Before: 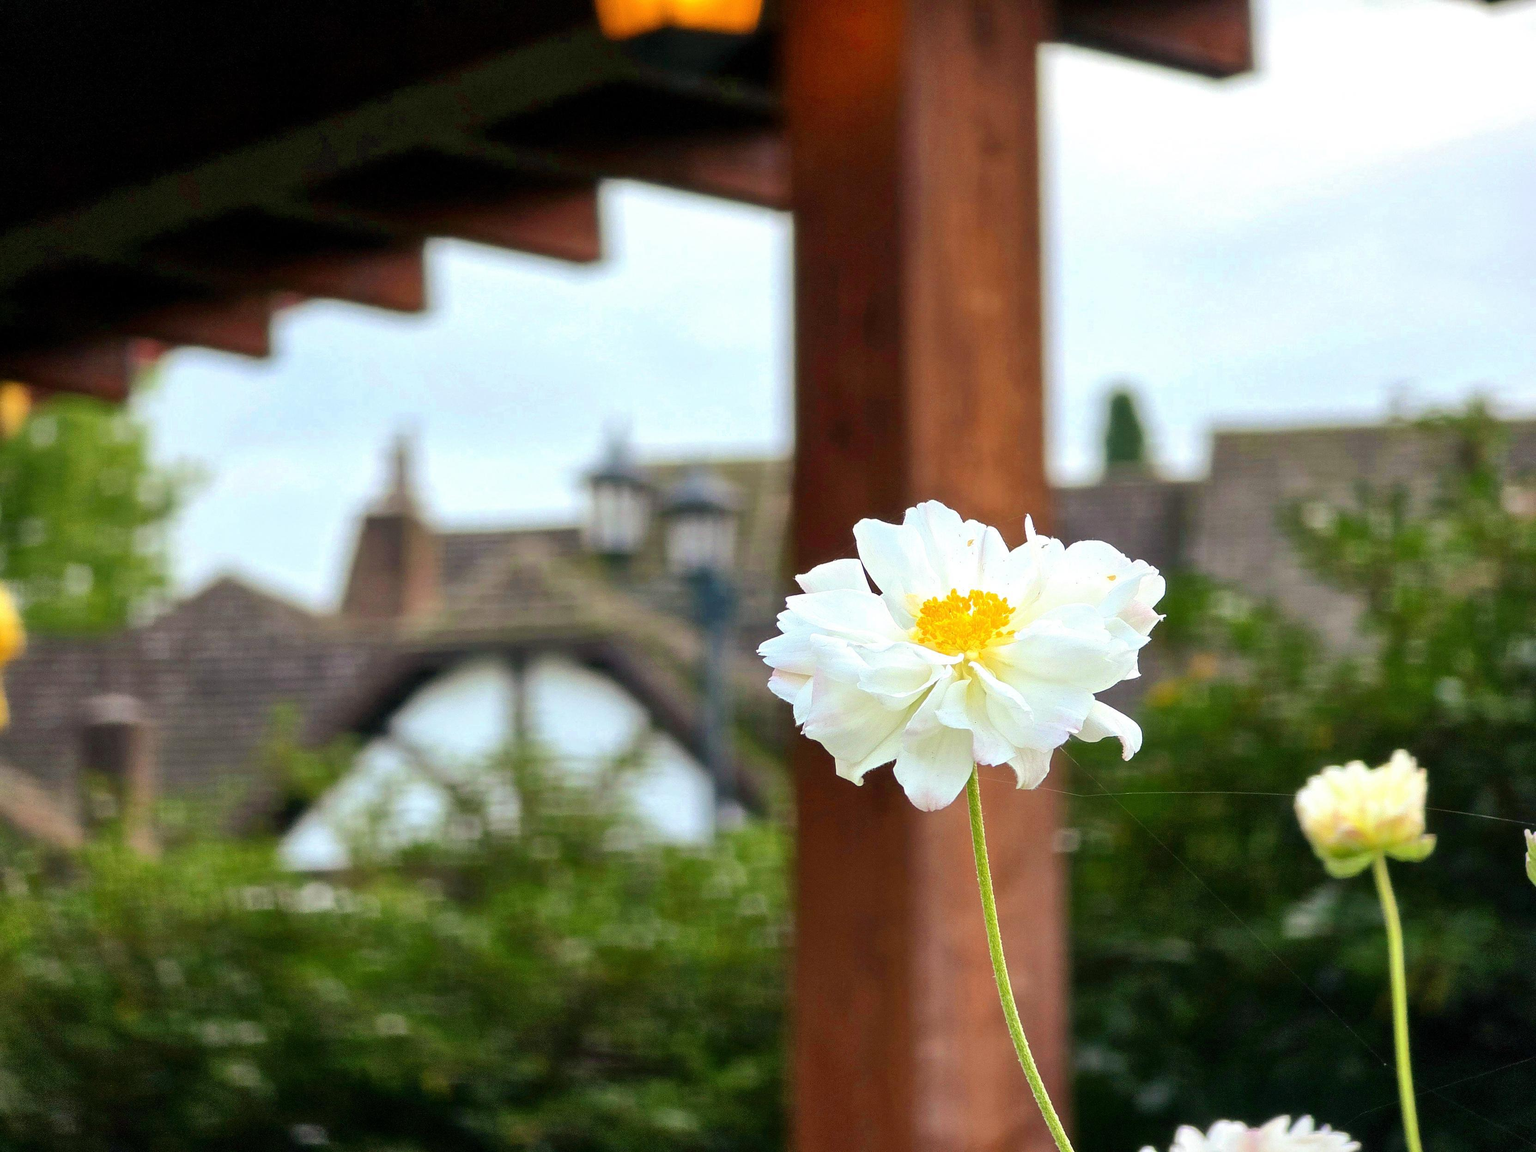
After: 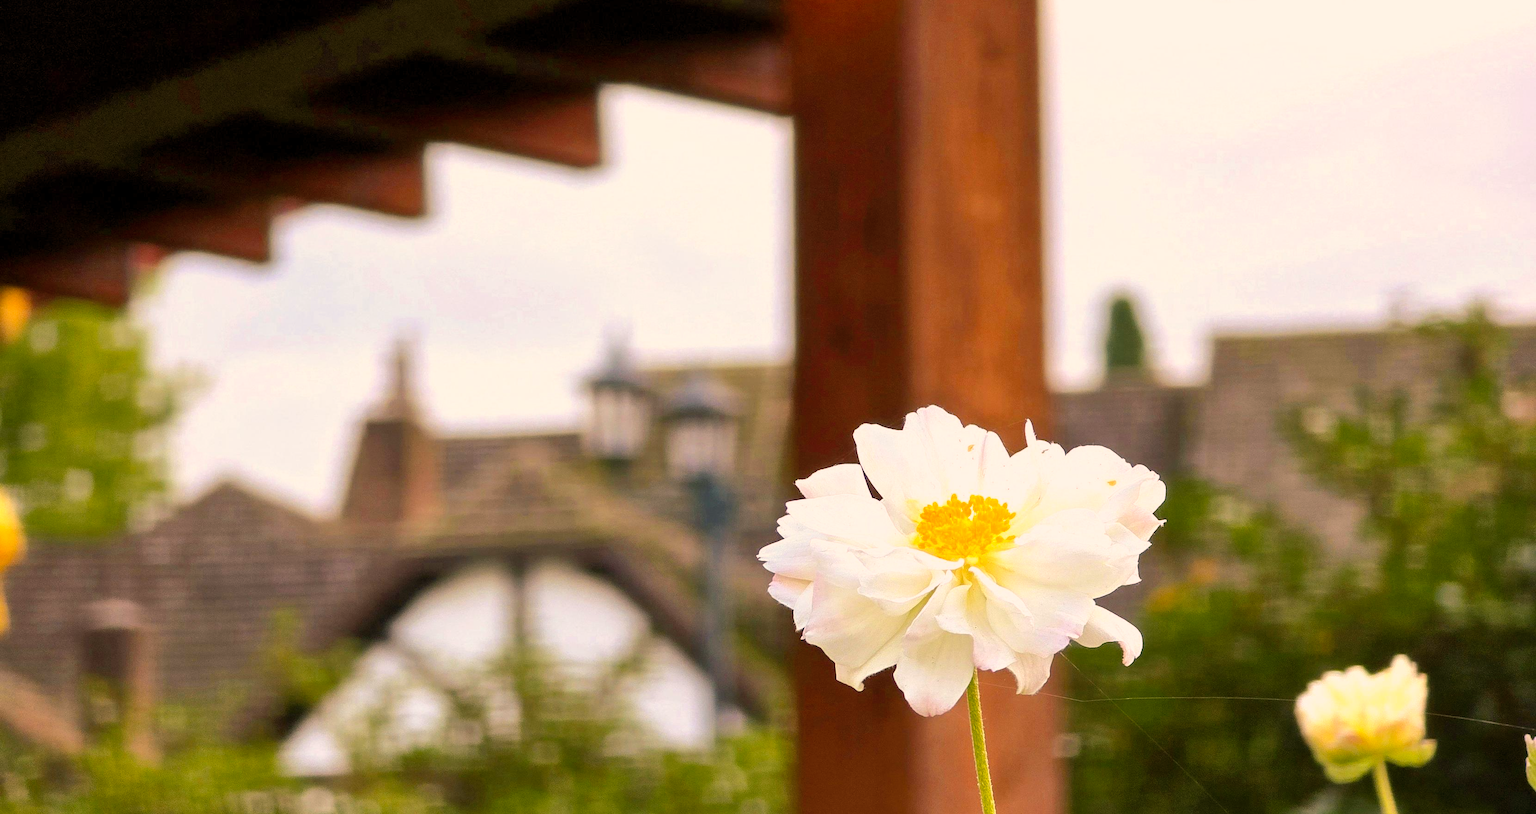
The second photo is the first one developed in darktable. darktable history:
crop and rotate: top 8.293%, bottom 20.996%
white balance: red 0.988, blue 1.017
color balance rgb: shadows lift › luminance -5%, shadows lift › chroma 1.1%, shadows lift › hue 219°, power › luminance 10%, power › chroma 2.83%, power › hue 60°, highlights gain › chroma 4.52%, highlights gain › hue 33.33°, saturation formula JzAzBz (2021)
